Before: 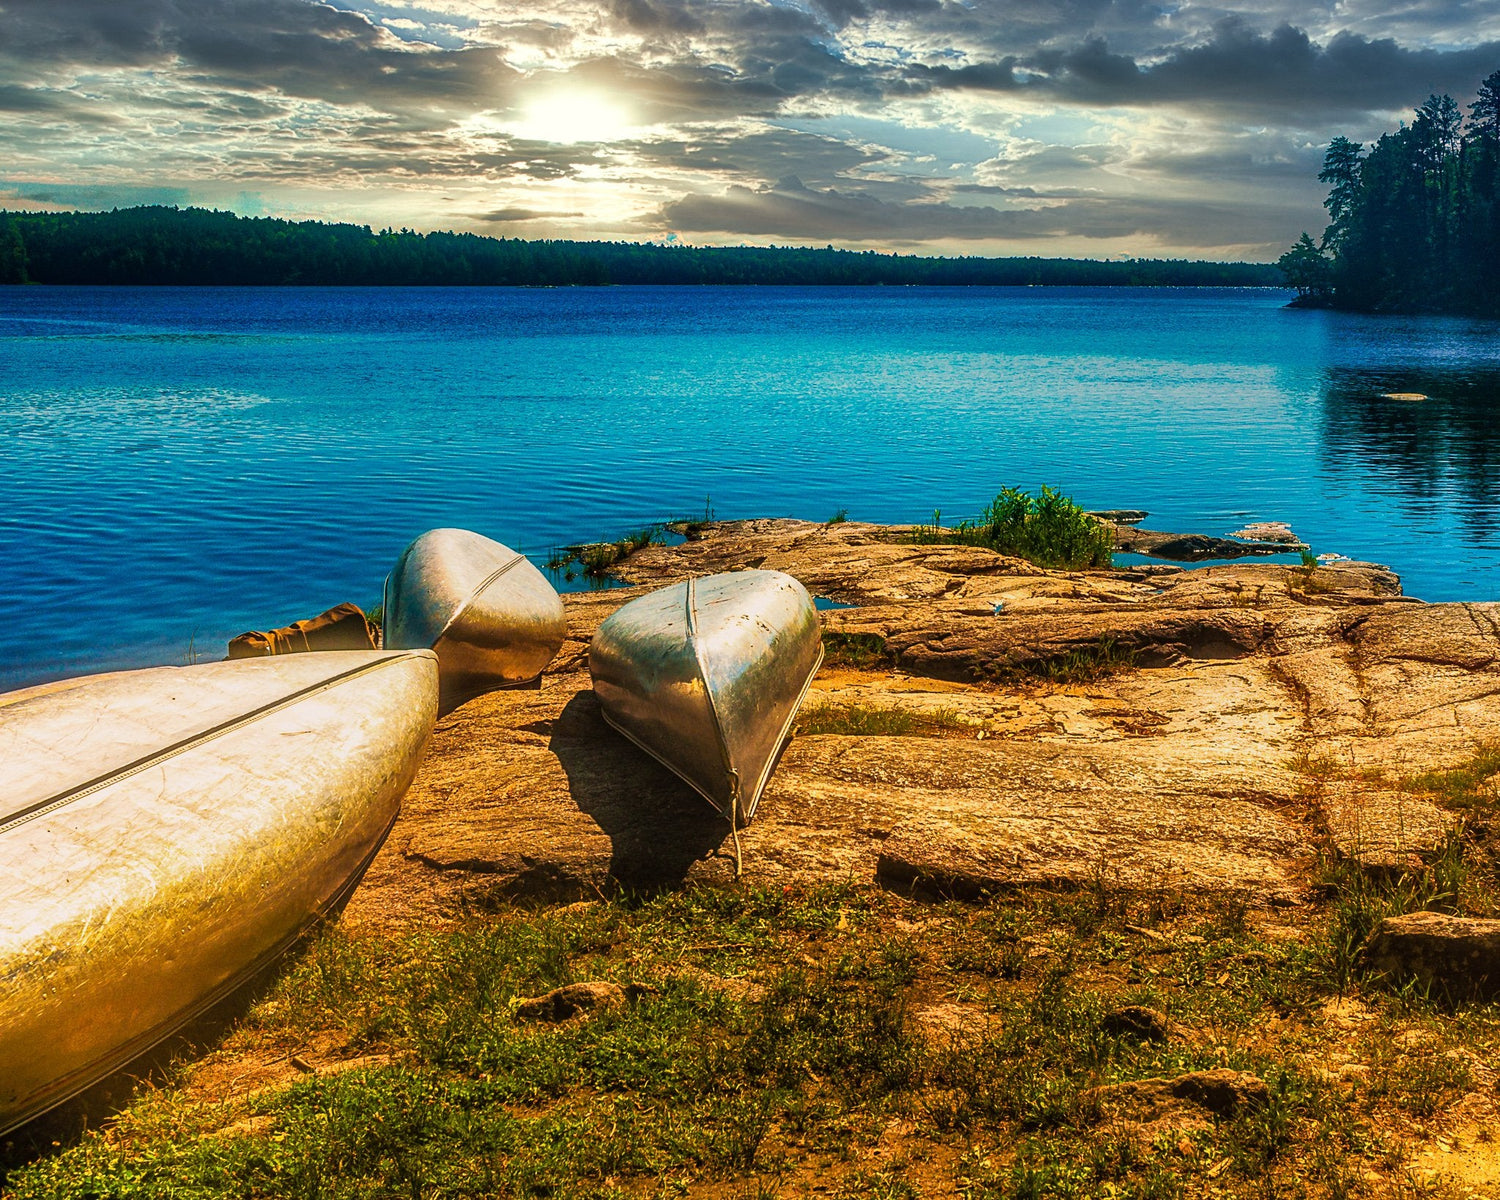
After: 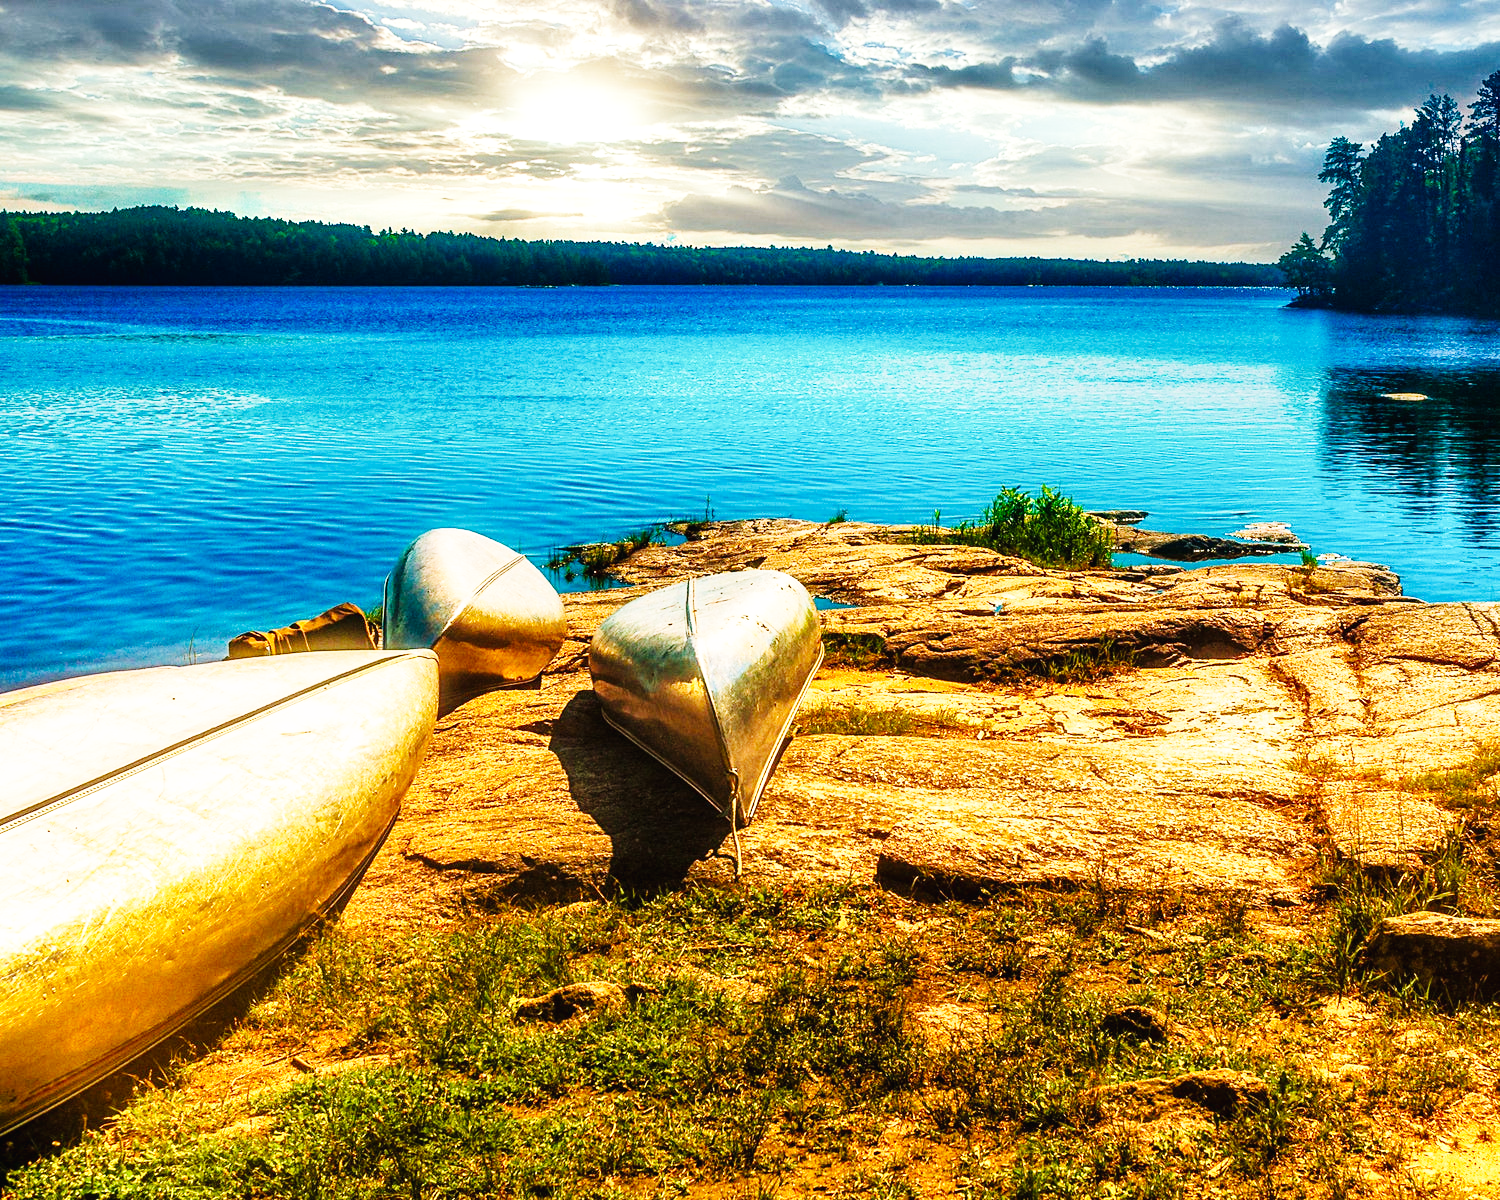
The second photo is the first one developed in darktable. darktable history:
base curve: curves: ch0 [(0, 0.003) (0.001, 0.002) (0.006, 0.004) (0.02, 0.022) (0.048, 0.086) (0.094, 0.234) (0.162, 0.431) (0.258, 0.629) (0.385, 0.8) (0.548, 0.918) (0.751, 0.988) (1, 1)], exposure shift 0.01, preserve colors none
